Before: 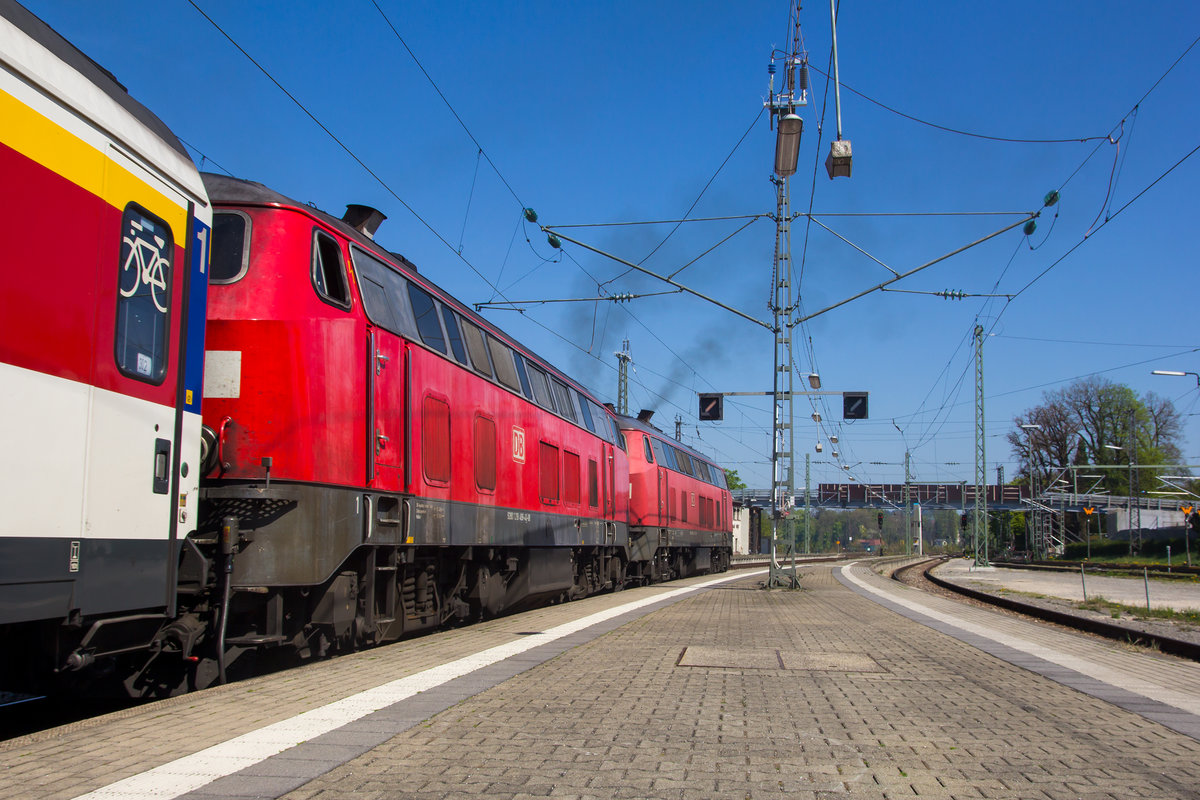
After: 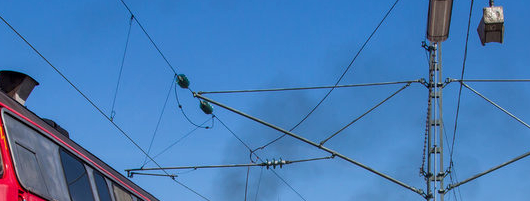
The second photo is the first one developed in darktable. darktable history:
crop: left 29%, top 16.811%, right 26.751%, bottom 57.993%
local contrast: on, module defaults
